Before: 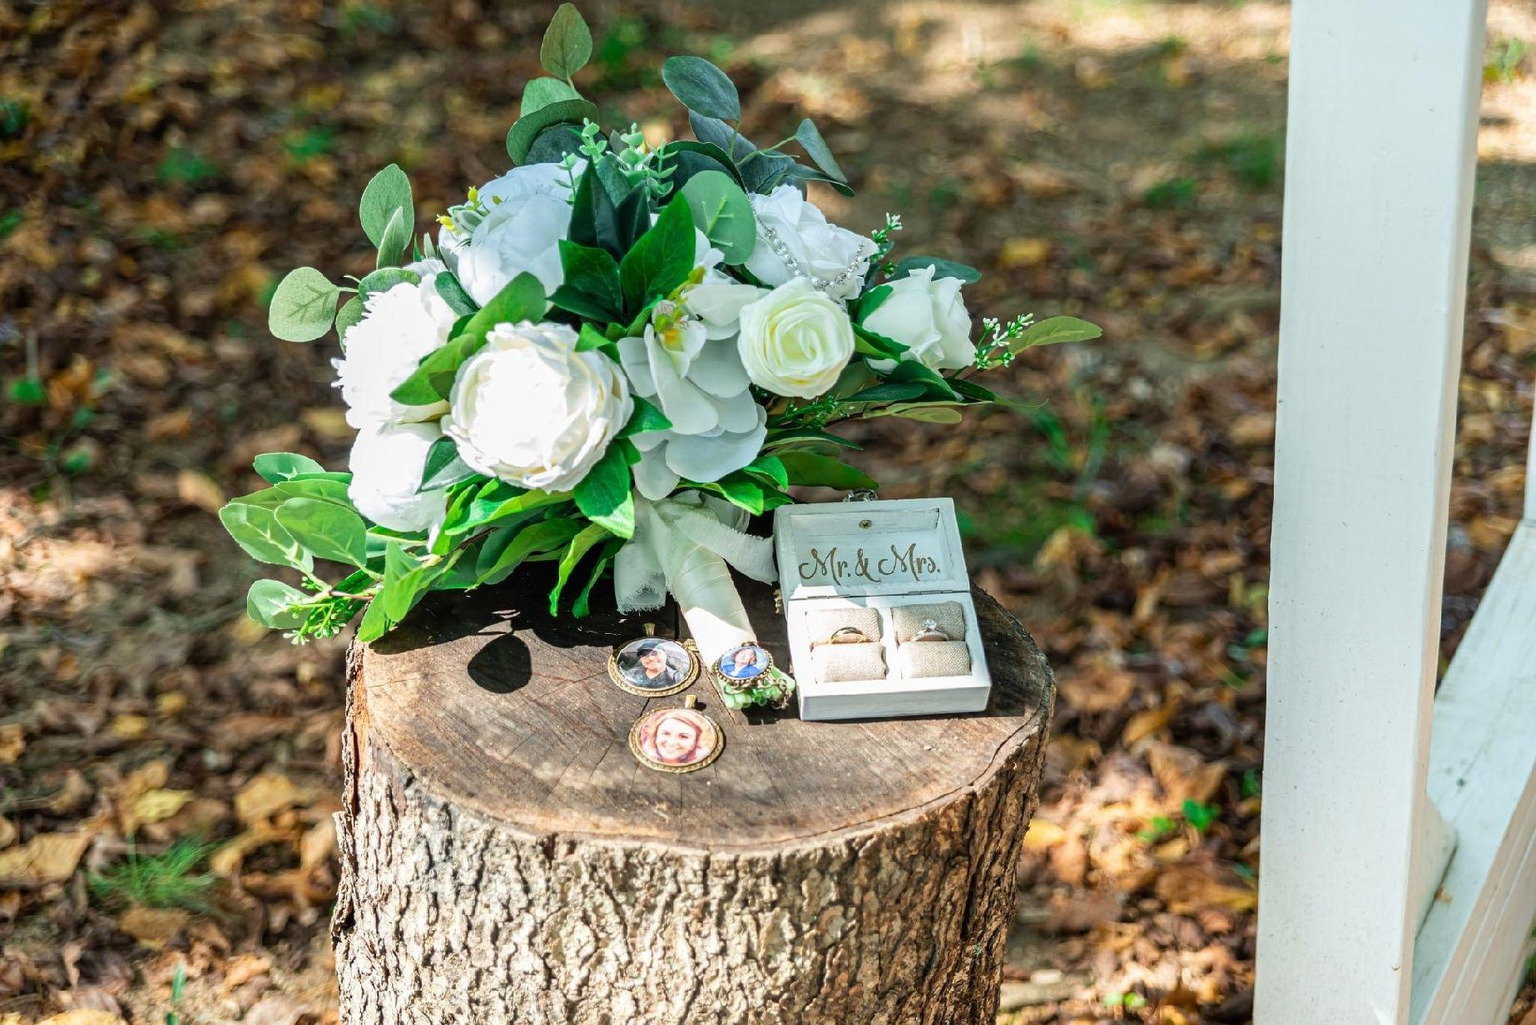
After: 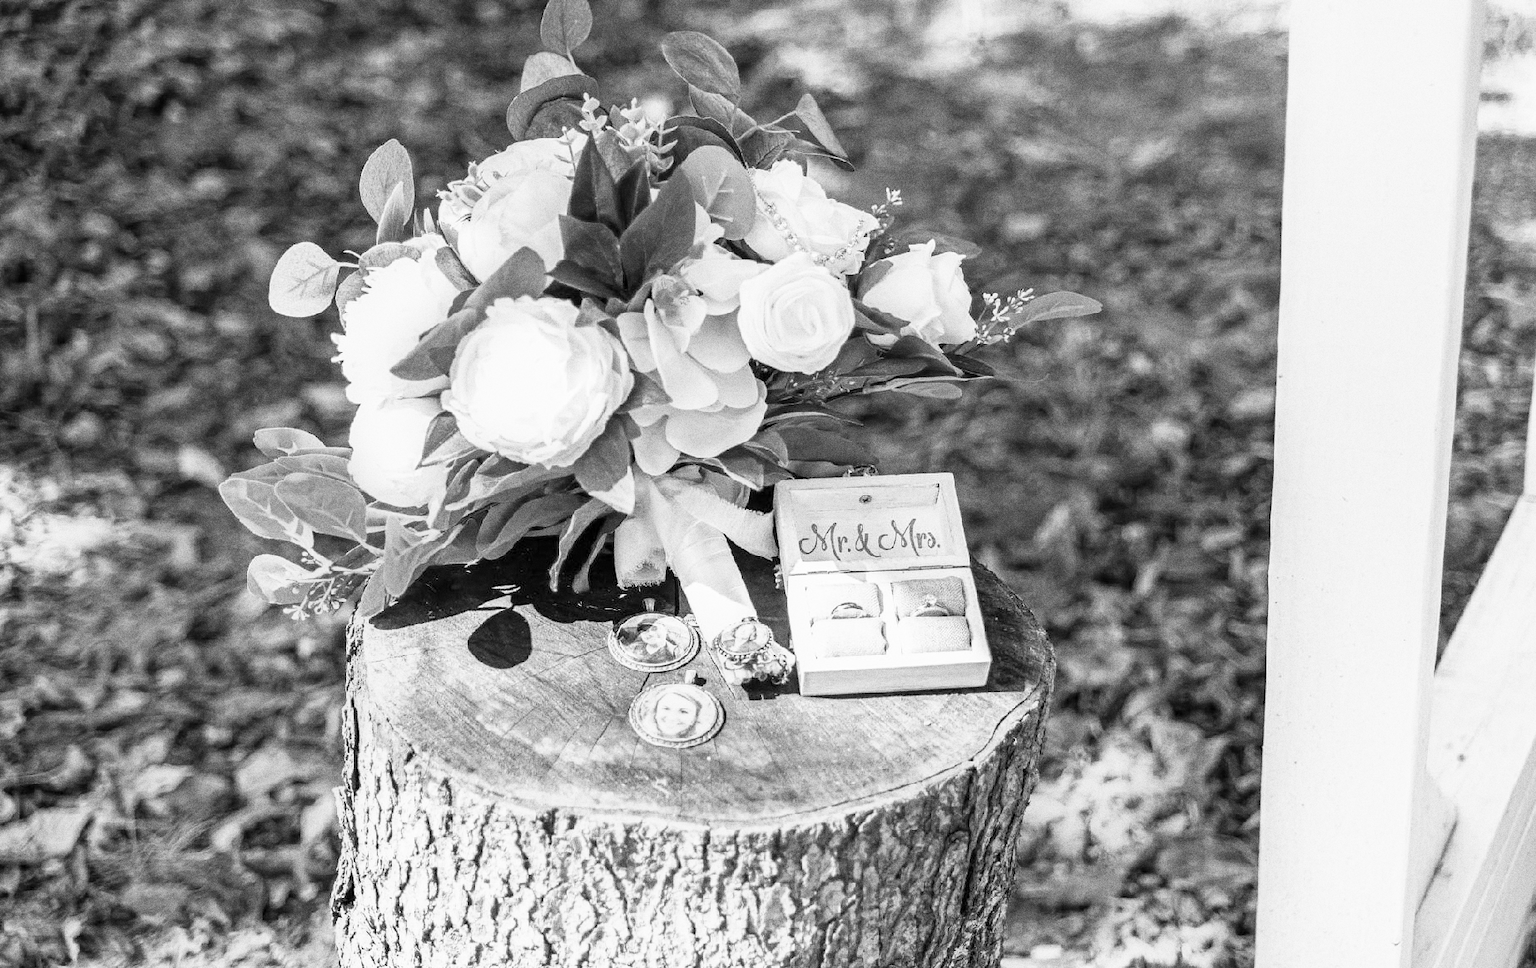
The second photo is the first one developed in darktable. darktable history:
crop and rotate: top 2.479%, bottom 3.018%
levels: mode automatic, black 0.023%, white 99.97%, levels [0.062, 0.494, 0.925]
monochrome: a -11.7, b 1.62, size 0.5, highlights 0.38
base curve: curves: ch0 [(0, 0) (0.088, 0.125) (0.176, 0.251) (0.354, 0.501) (0.613, 0.749) (1, 0.877)], preserve colors none
contrast brightness saturation: contrast 0.07, brightness 0.08, saturation 0.18
grain: coarseness 0.09 ISO, strength 40%
color correction: saturation 0.85
